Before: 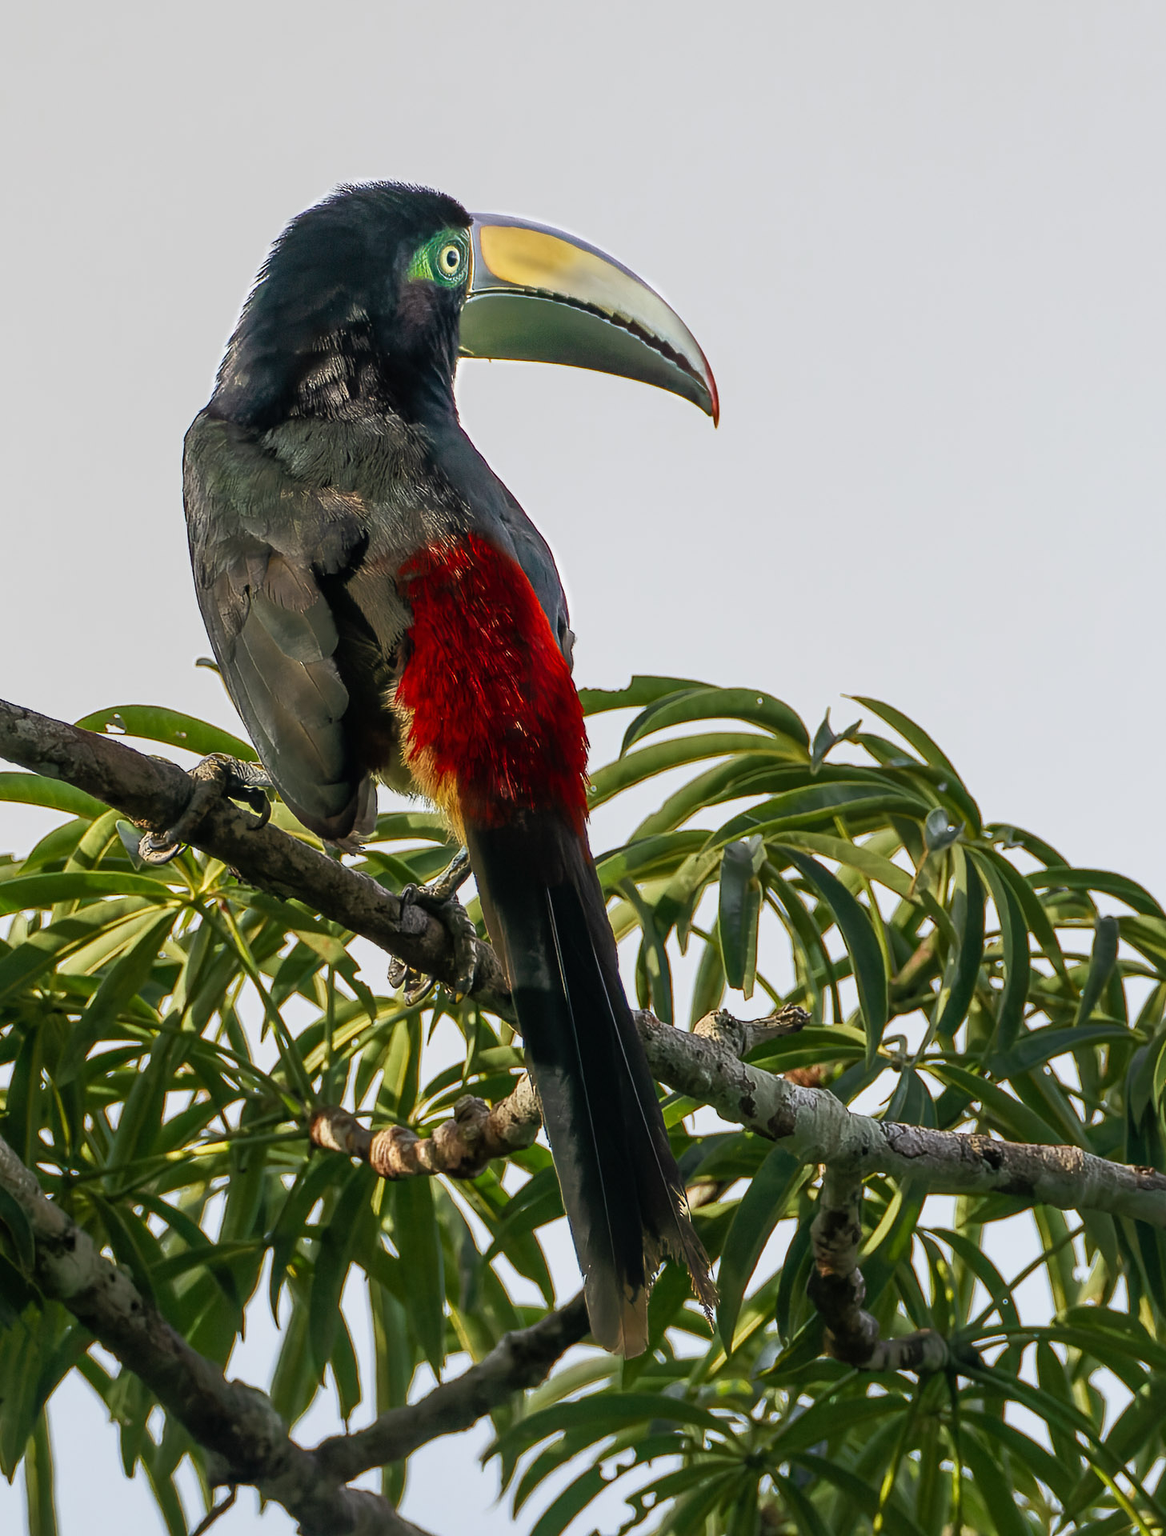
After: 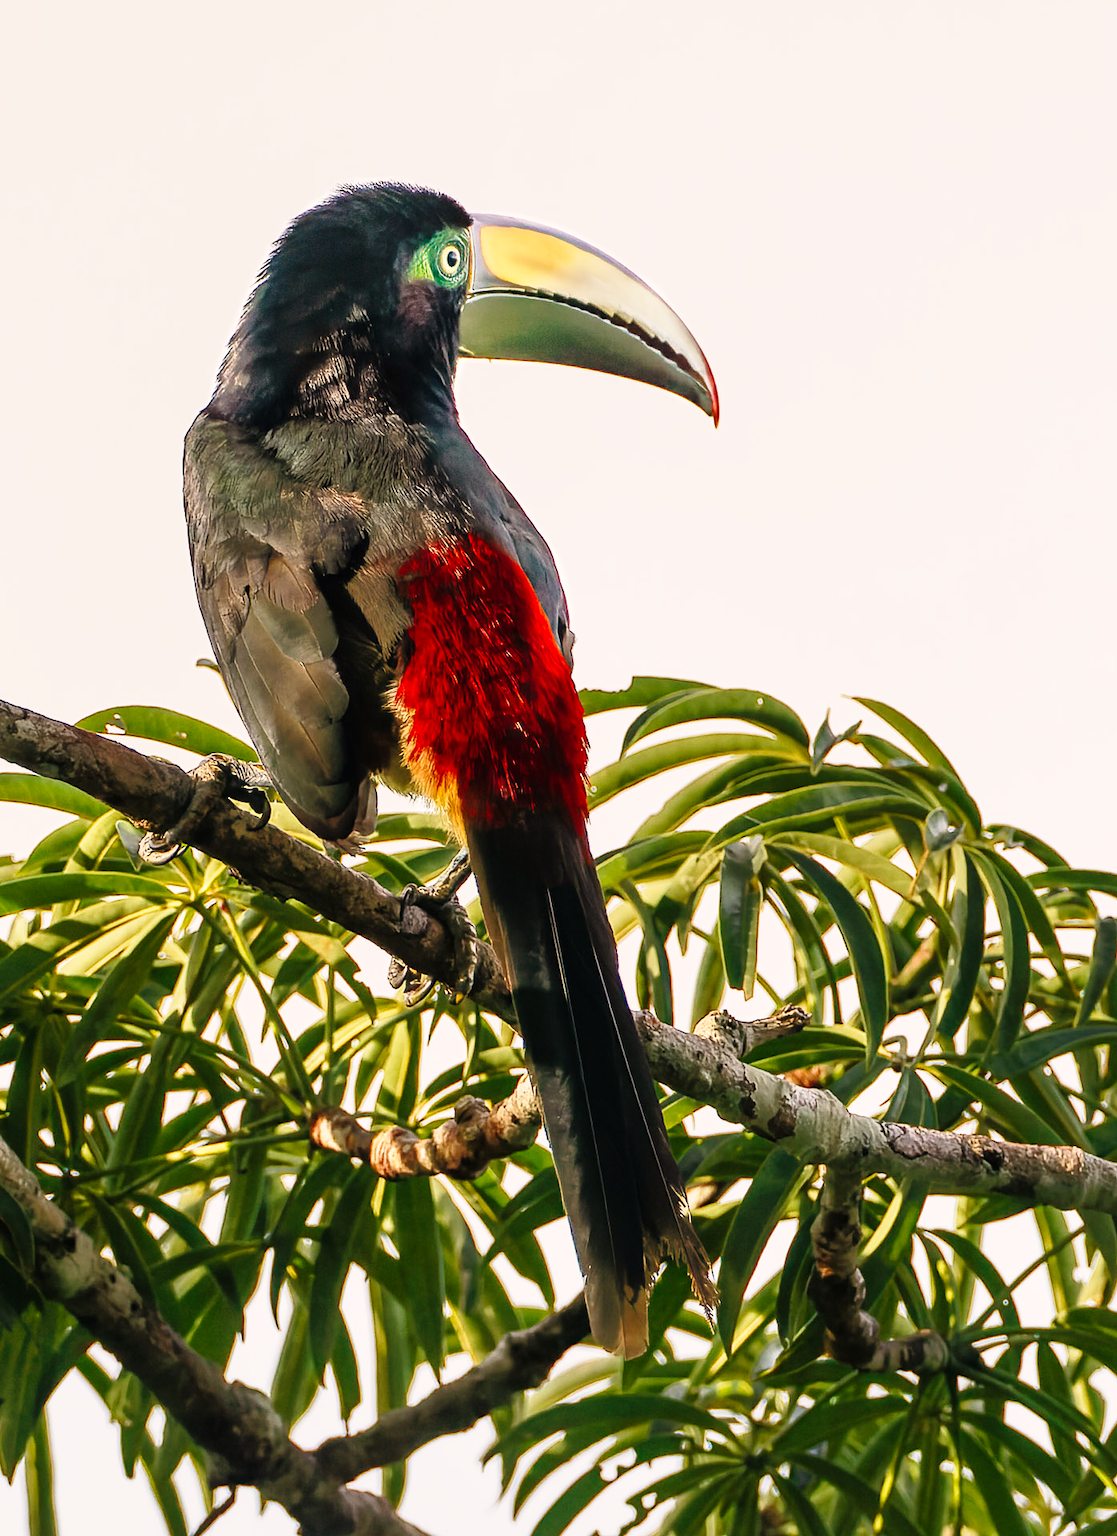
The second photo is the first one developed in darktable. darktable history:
base curve: curves: ch0 [(0, 0) (0.028, 0.03) (0.121, 0.232) (0.46, 0.748) (0.859, 0.968) (1, 1)], preserve colors none
crop: right 4.126%, bottom 0.031%
white balance: red 1.127, blue 0.943
